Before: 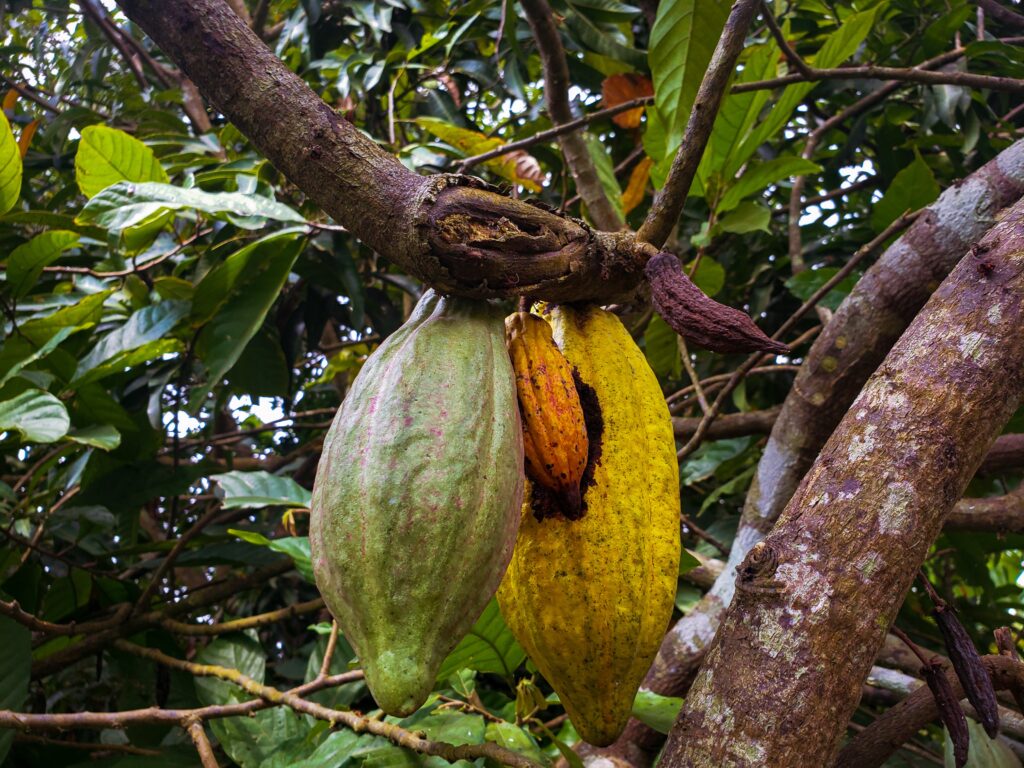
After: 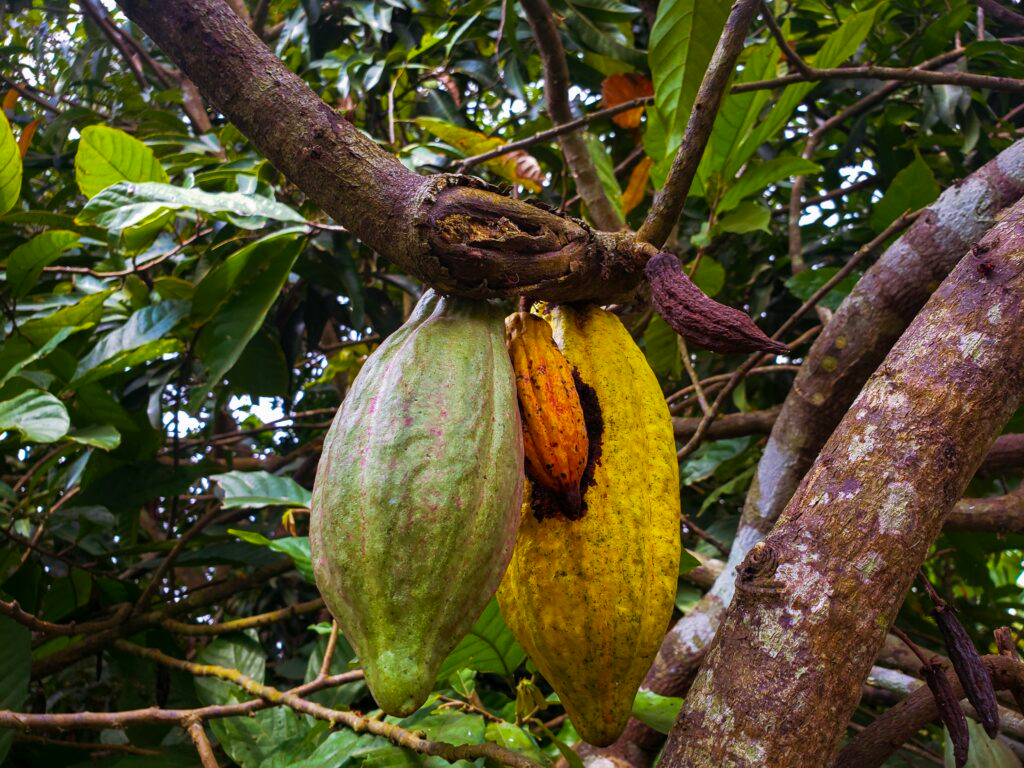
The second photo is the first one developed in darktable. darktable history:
contrast brightness saturation: saturation 0.179
